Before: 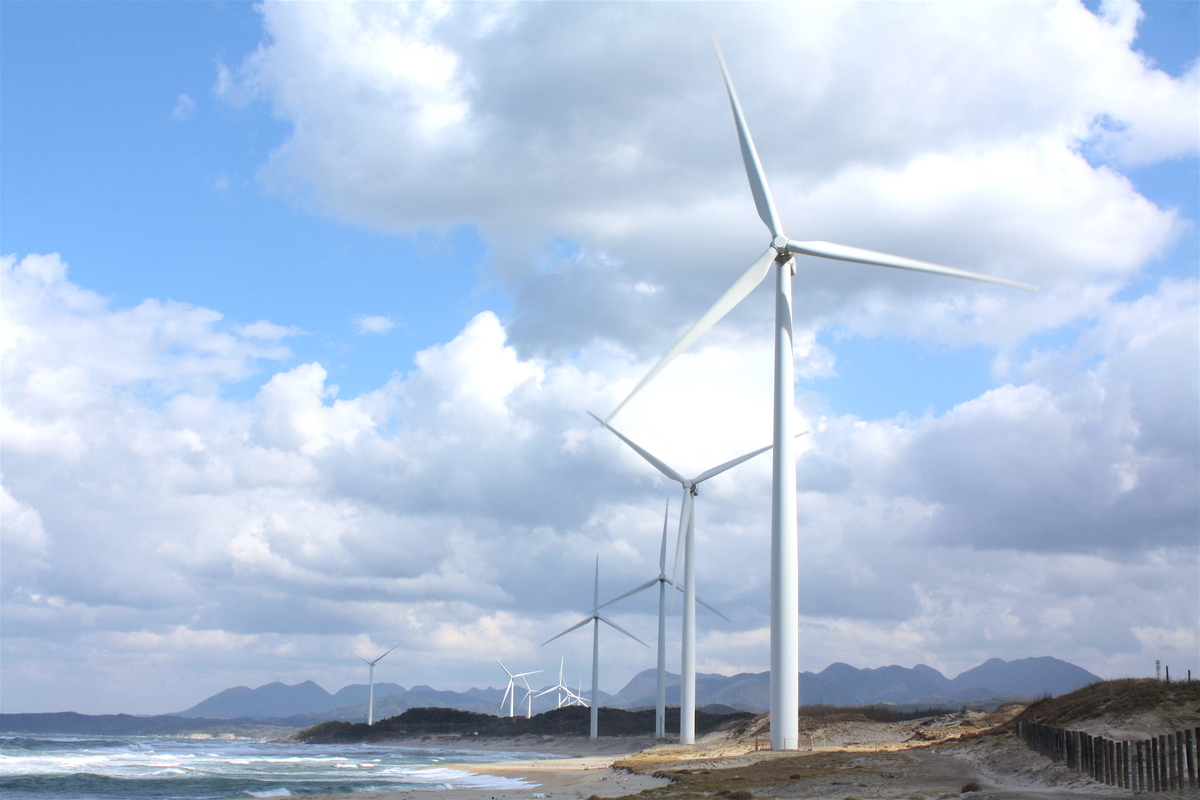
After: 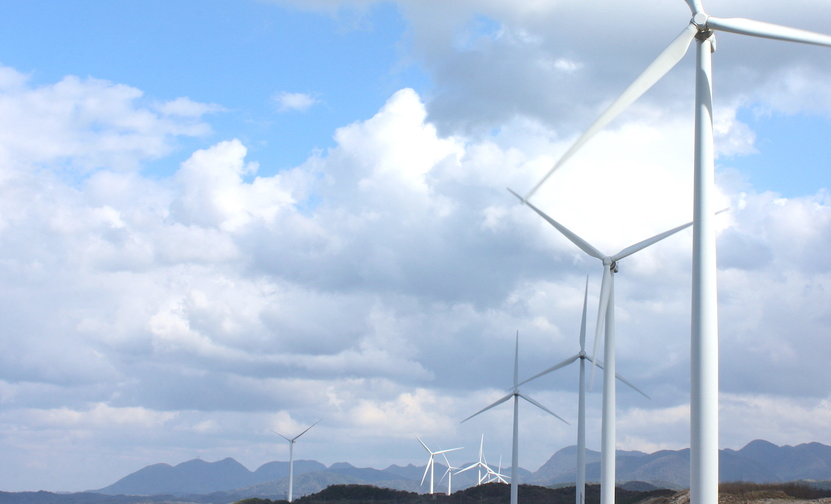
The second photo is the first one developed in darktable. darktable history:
crop: left 6.746%, top 27.954%, right 23.963%, bottom 9.041%
